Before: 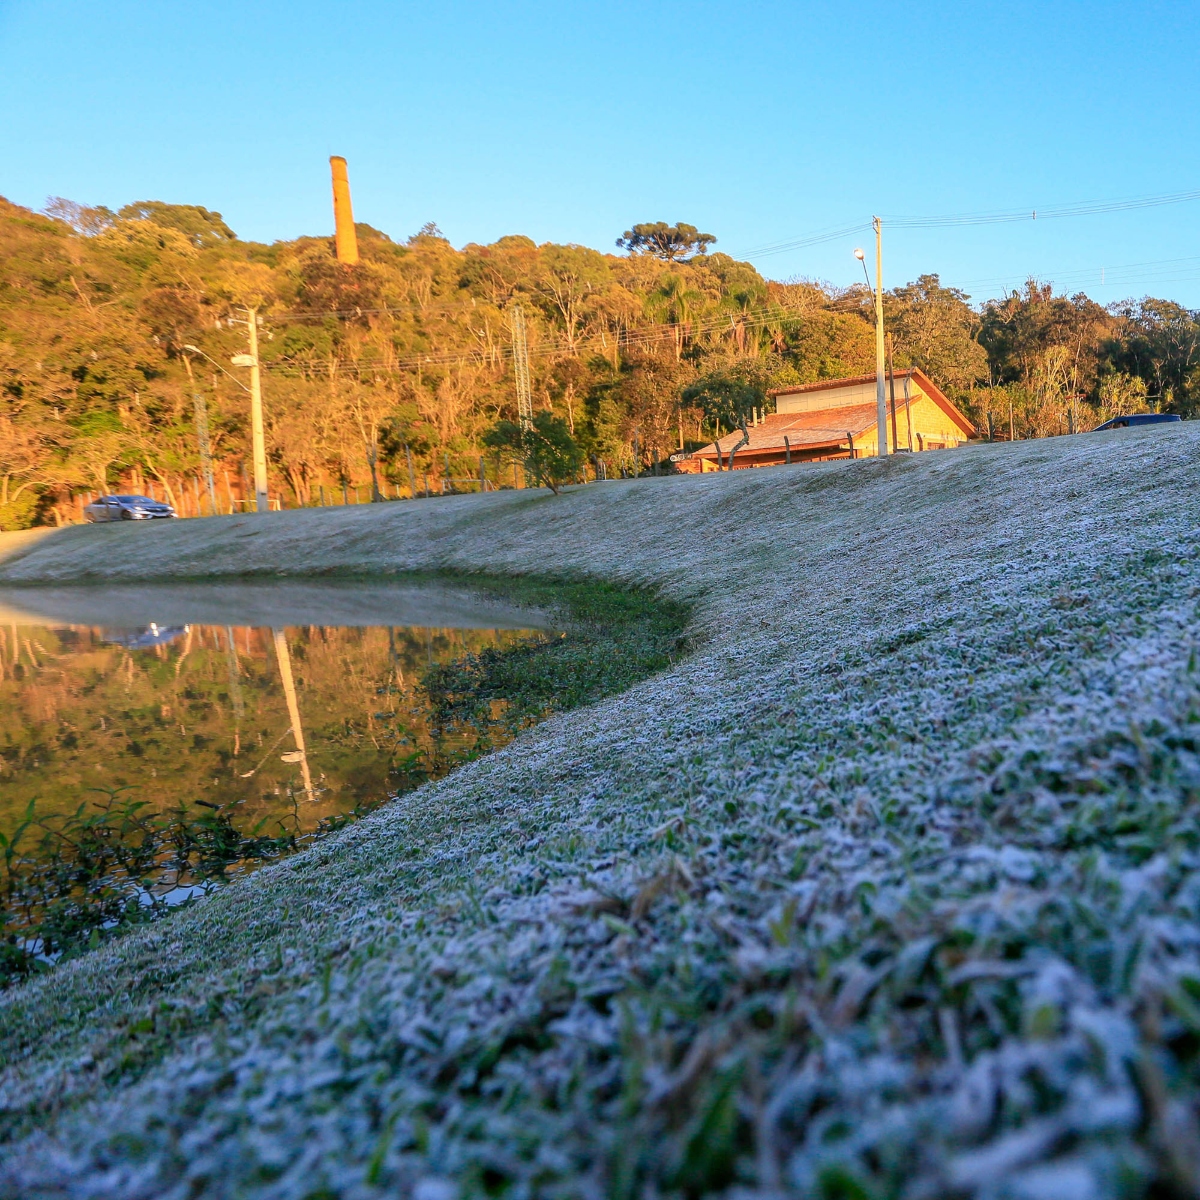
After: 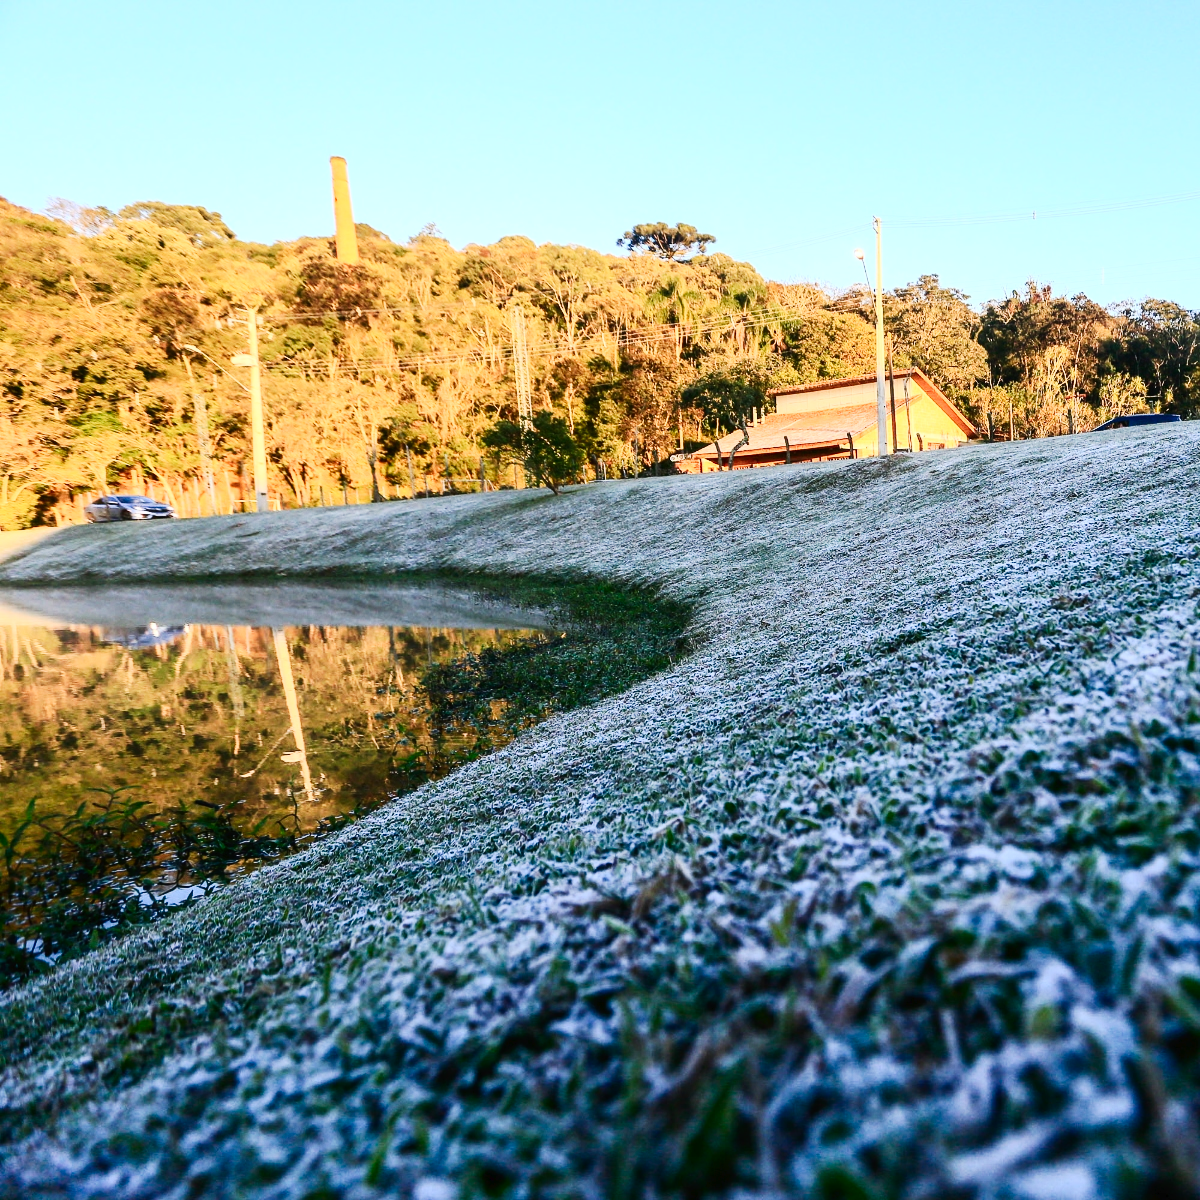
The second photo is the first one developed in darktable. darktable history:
contrast brightness saturation: contrast 0.39, brightness 0.1
tone curve: curves: ch0 [(0, 0) (0.003, 0.014) (0.011, 0.019) (0.025, 0.026) (0.044, 0.037) (0.069, 0.053) (0.1, 0.083) (0.136, 0.121) (0.177, 0.163) (0.224, 0.22) (0.277, 0.281) (0.335, 0.354) (0.399, 0.436) (0.468, 0.526) (0.543, 0.612) (0.623, 0.706) (0.709, 0.79) (0.801, 0.858) (0.898, 0.925) (1, 1)], preserve colors none
